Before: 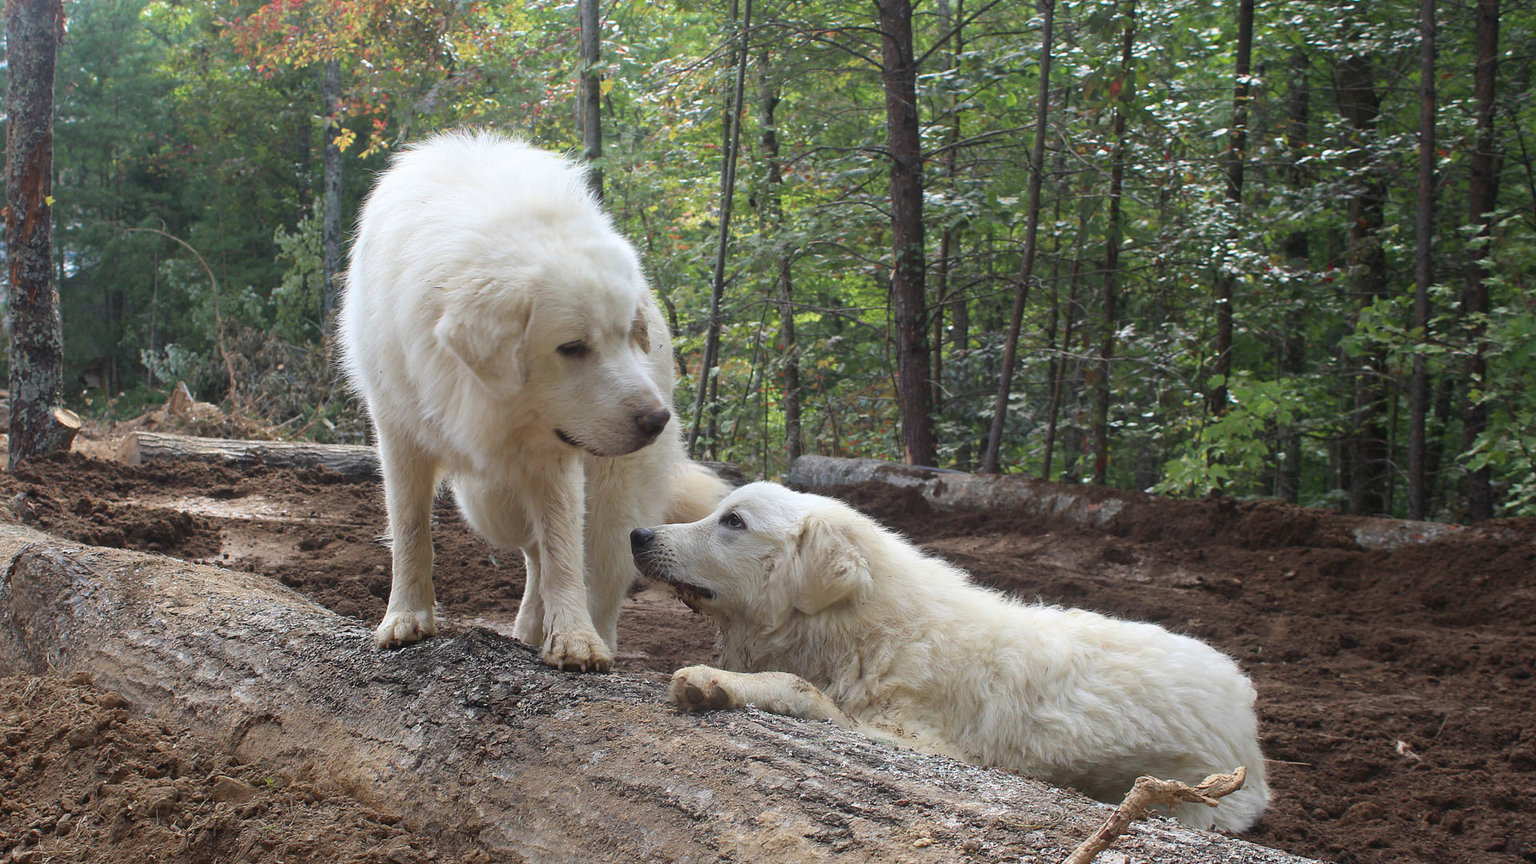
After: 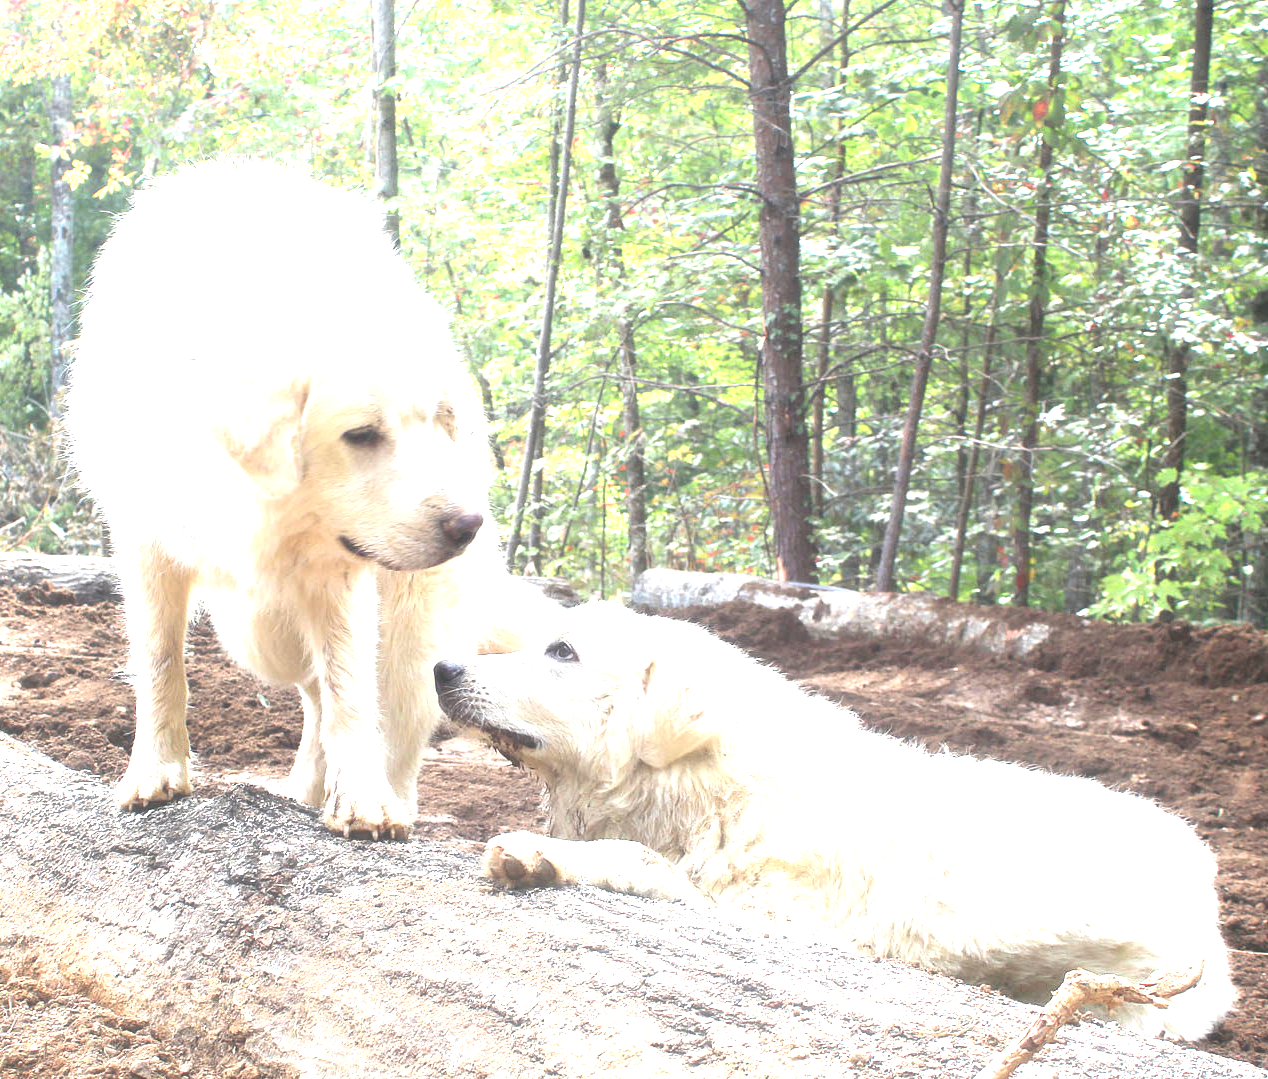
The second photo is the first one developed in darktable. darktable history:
haze removal: strength -0.09, adaptive false
crop and rotate: left 18.442%, right 15.508%
exposure: exposure 2.25 EV, compensate highlight preservation false
